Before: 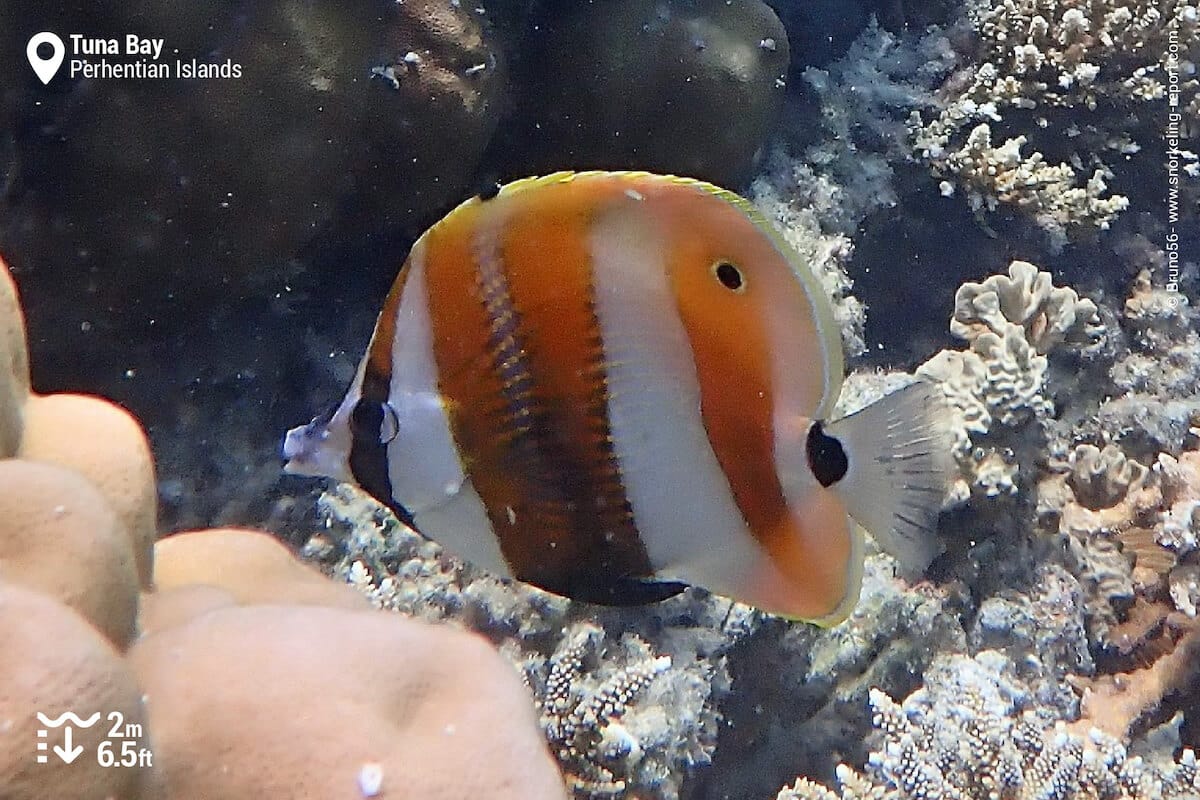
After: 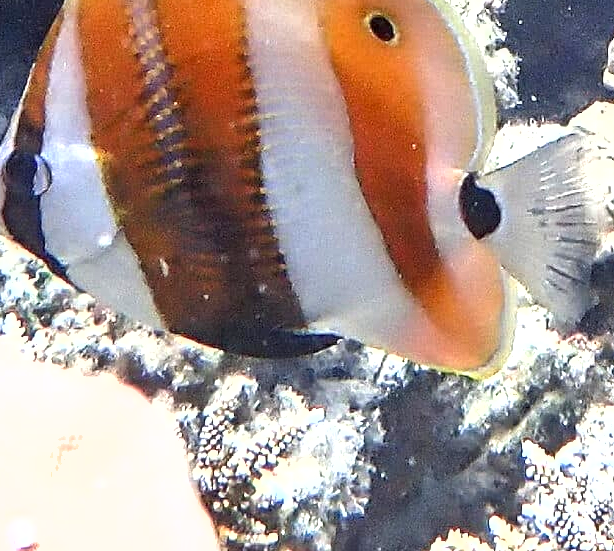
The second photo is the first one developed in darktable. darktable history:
crop and rotate: left 28.972%, top 31.003%, right 19.834%
local contrast: detail 130%
shadows and highlights: white point adjustment 0.947, soften with gaussian
exposure: black level correction 0, exposure 1.199 EV, compensate highlight preservation false
